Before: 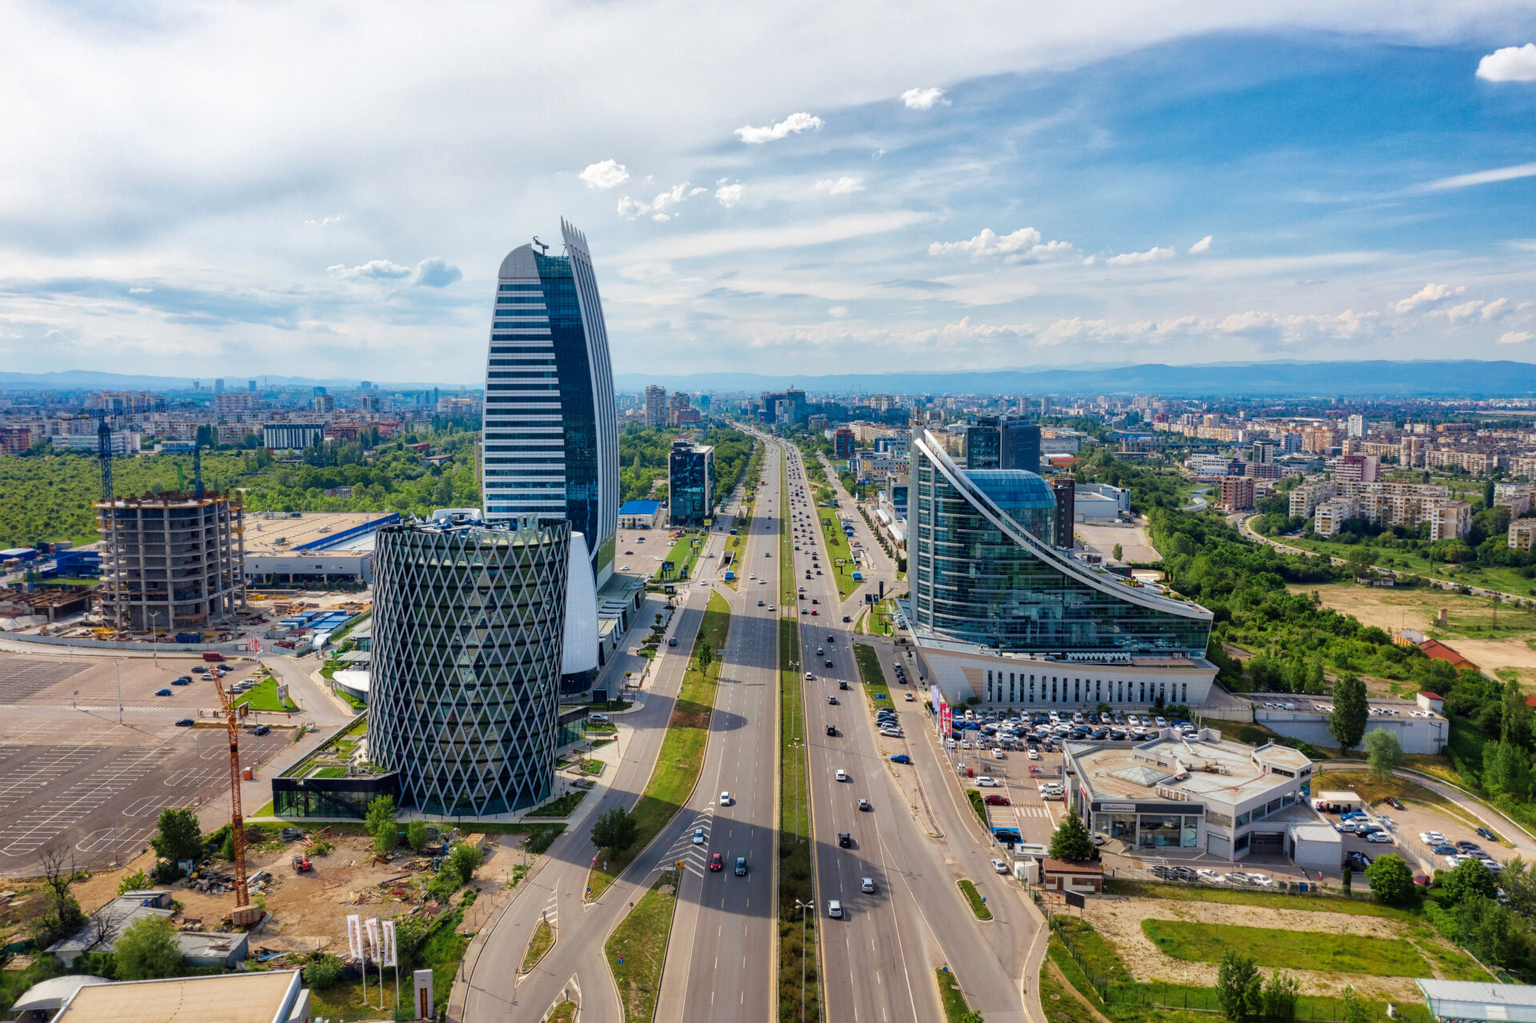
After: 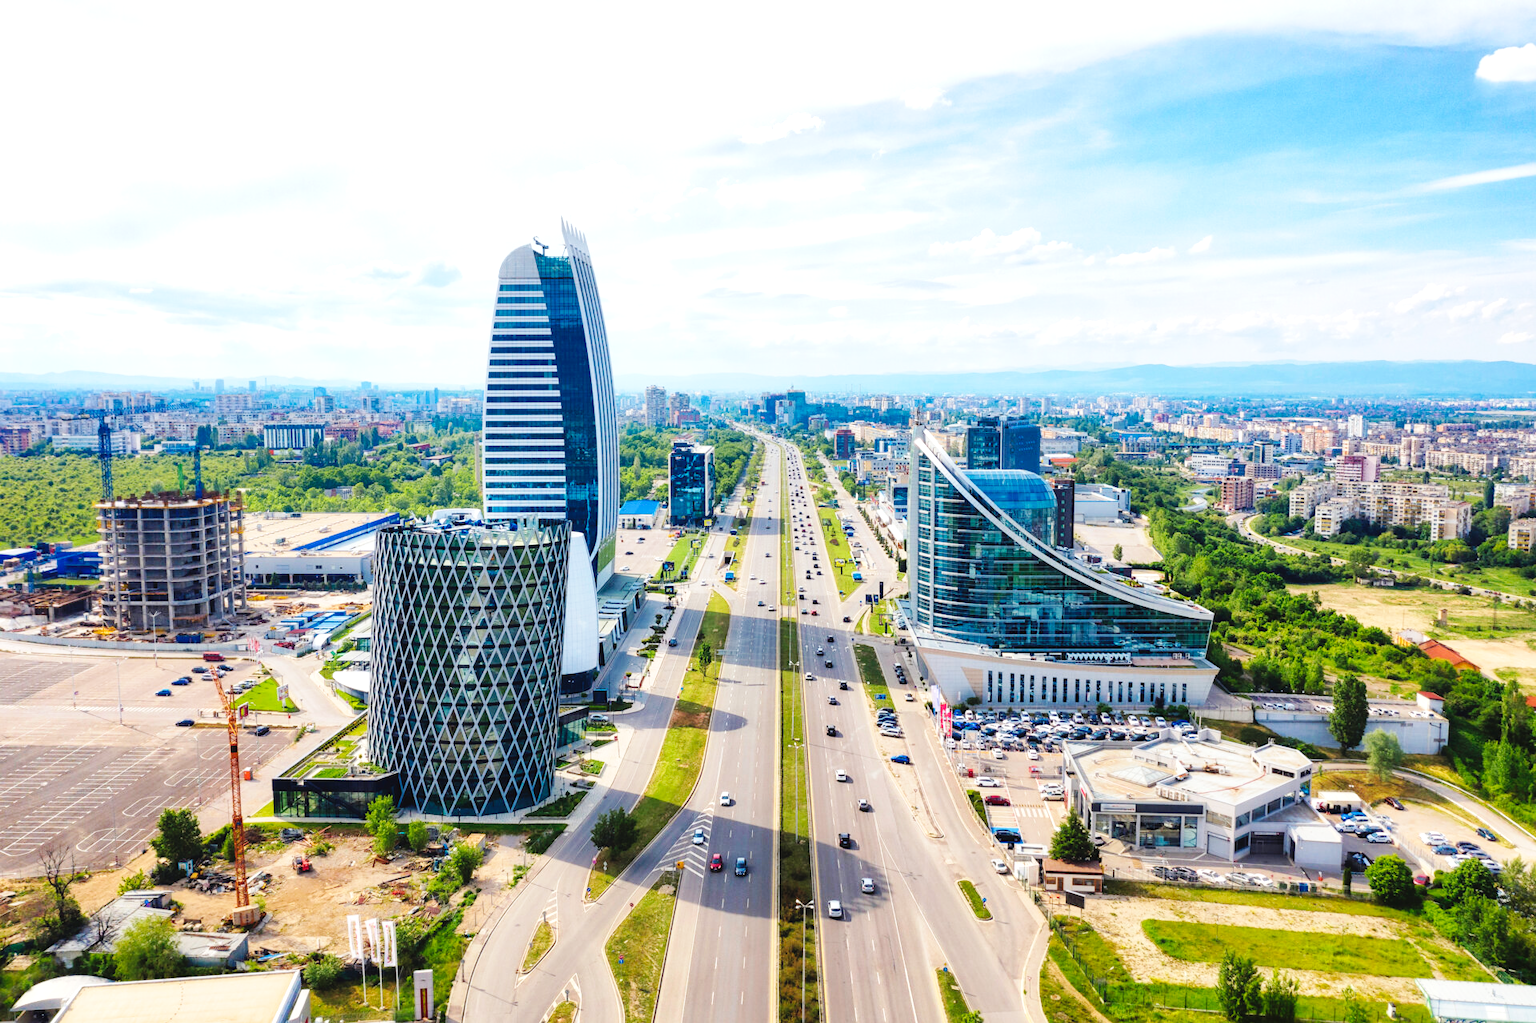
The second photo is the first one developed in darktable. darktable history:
contrast equalizer: octaves 7, y [[0.6 ×6], [0.55 ×6], [0 ×6], [0 ×6], [0 ×6]], mix -0.3
exposure: exposure 0.669 EV, compensate highlight preservation false
base curve: curves: ch0 [(0, 0) (0.032, 0.025) (0.121, 0.166) (0.206, 0.329) (0.605, 0.79) (1, 1)], preserve colors none
